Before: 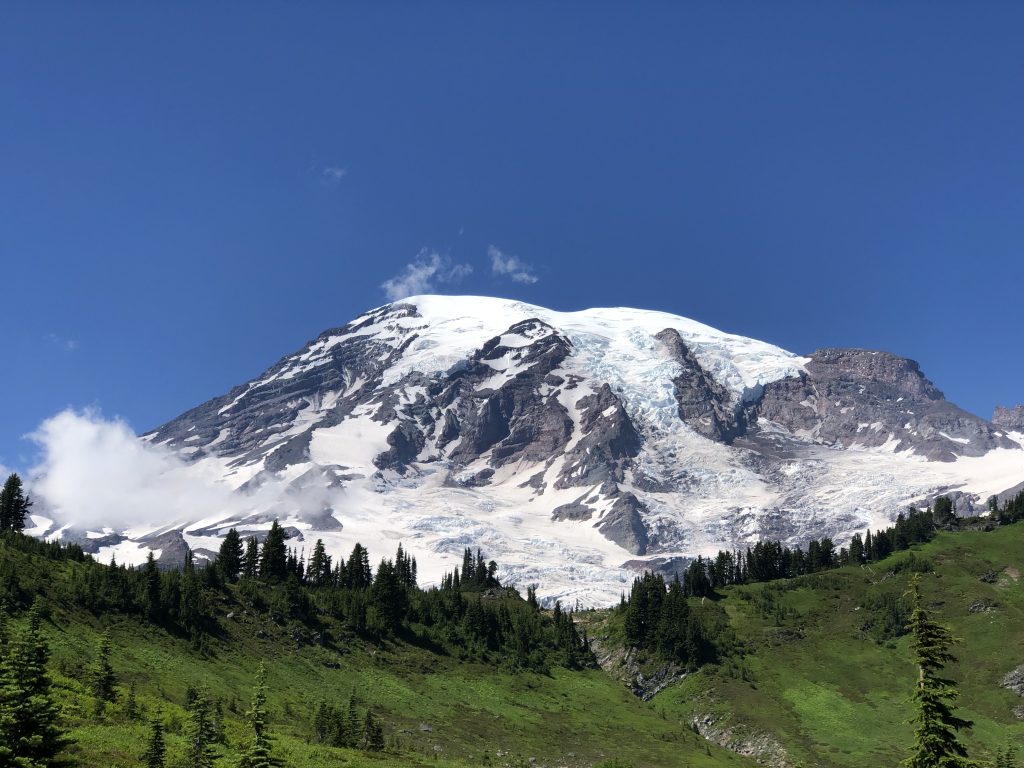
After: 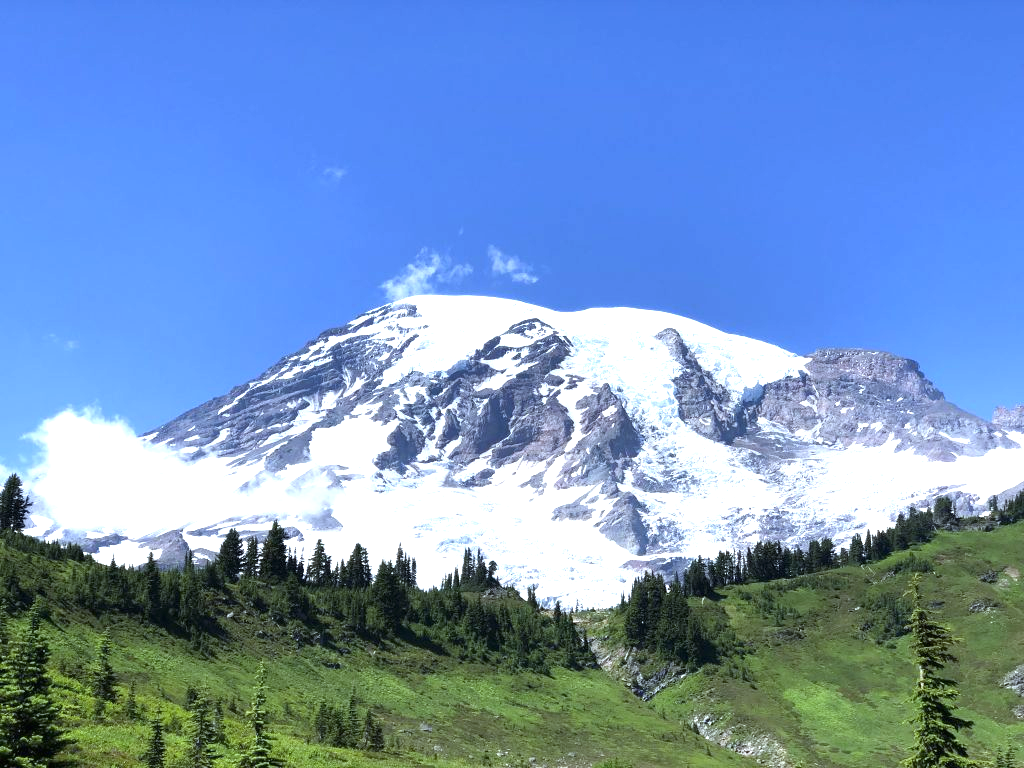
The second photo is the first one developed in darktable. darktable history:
white balance: red 0.924, blue 1.095
exposure: black level correction 0, exposure 1.2 EV, compensate highlight preservation false
